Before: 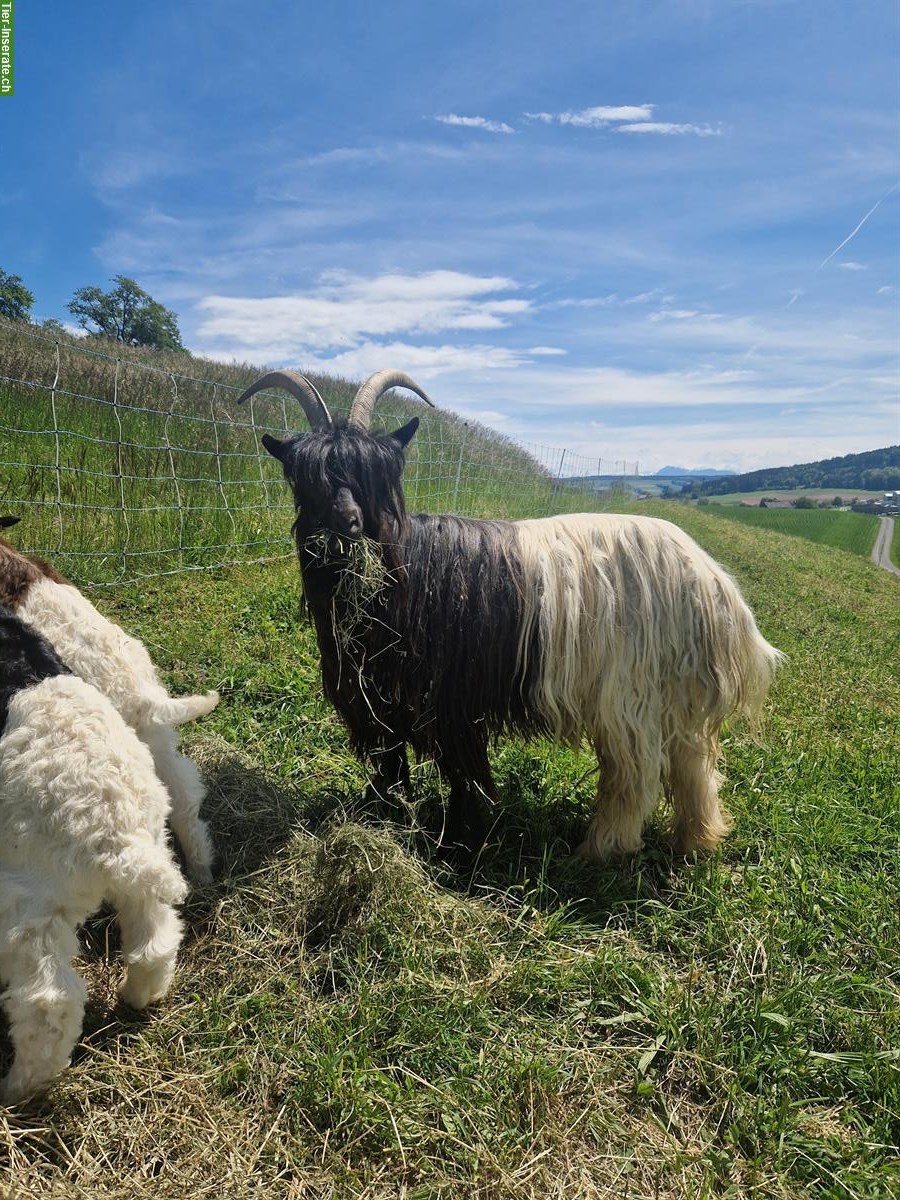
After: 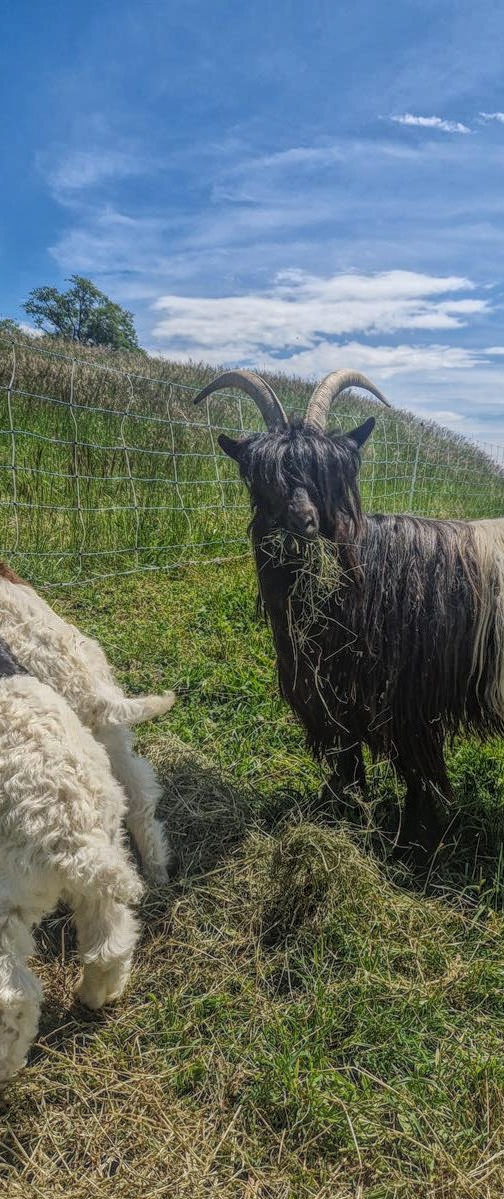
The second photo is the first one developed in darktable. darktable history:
local contrast: highlights 20%, shadows 23%, detail 200%, midtone range 0.2
crop: left 4.954%, right 39.034%
